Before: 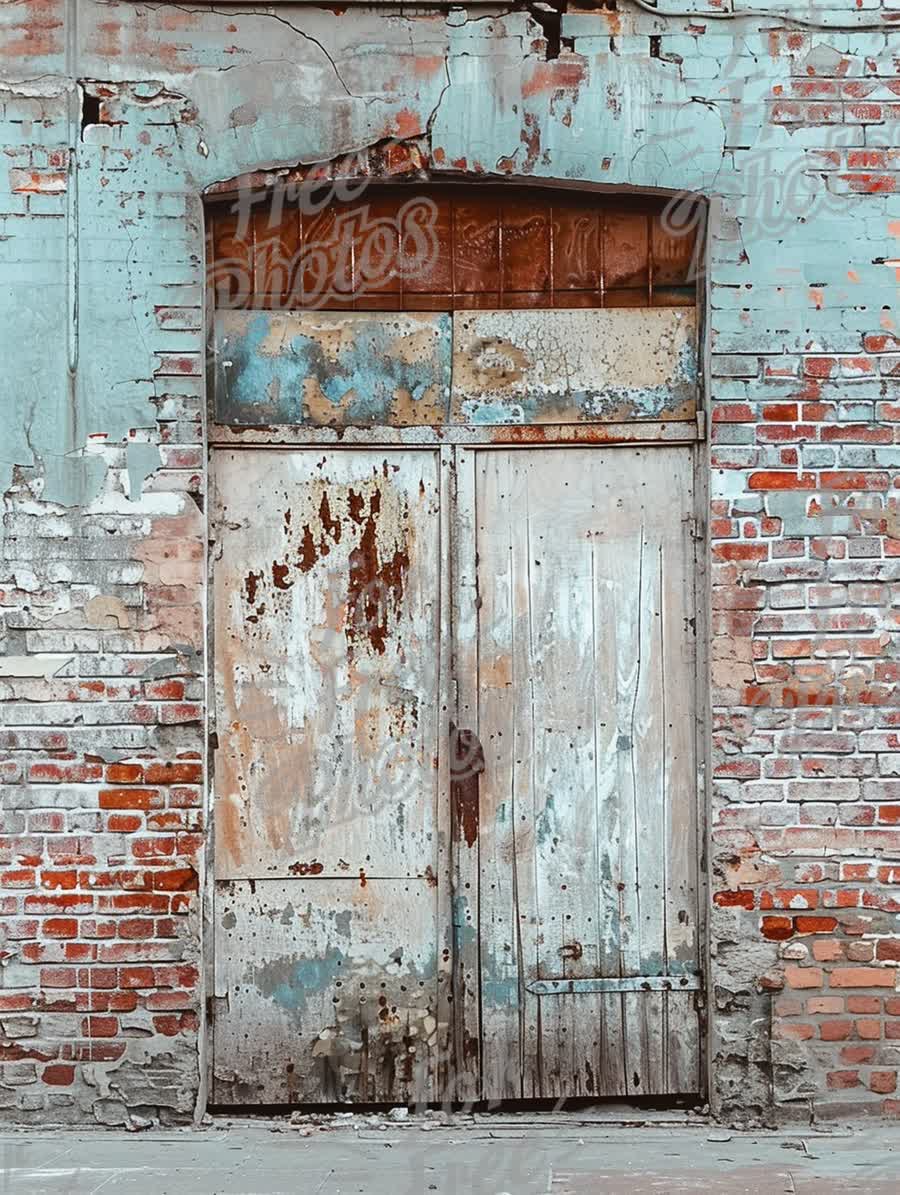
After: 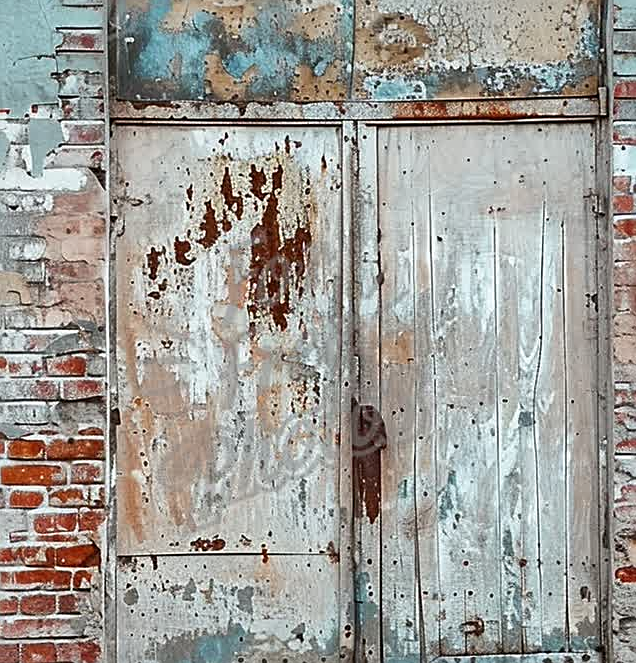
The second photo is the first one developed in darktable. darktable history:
crop: left 10.998%, top 27.189%, right 18.252%, bottom 17.273%
tone equalizer: edges refinement/feathering 500, mask exposure compensation -1.57 EV, preserve details no
shadows and highlights: highlights color adjustment 0.142%, soften with gaussian
sharpen: on, module defaults
